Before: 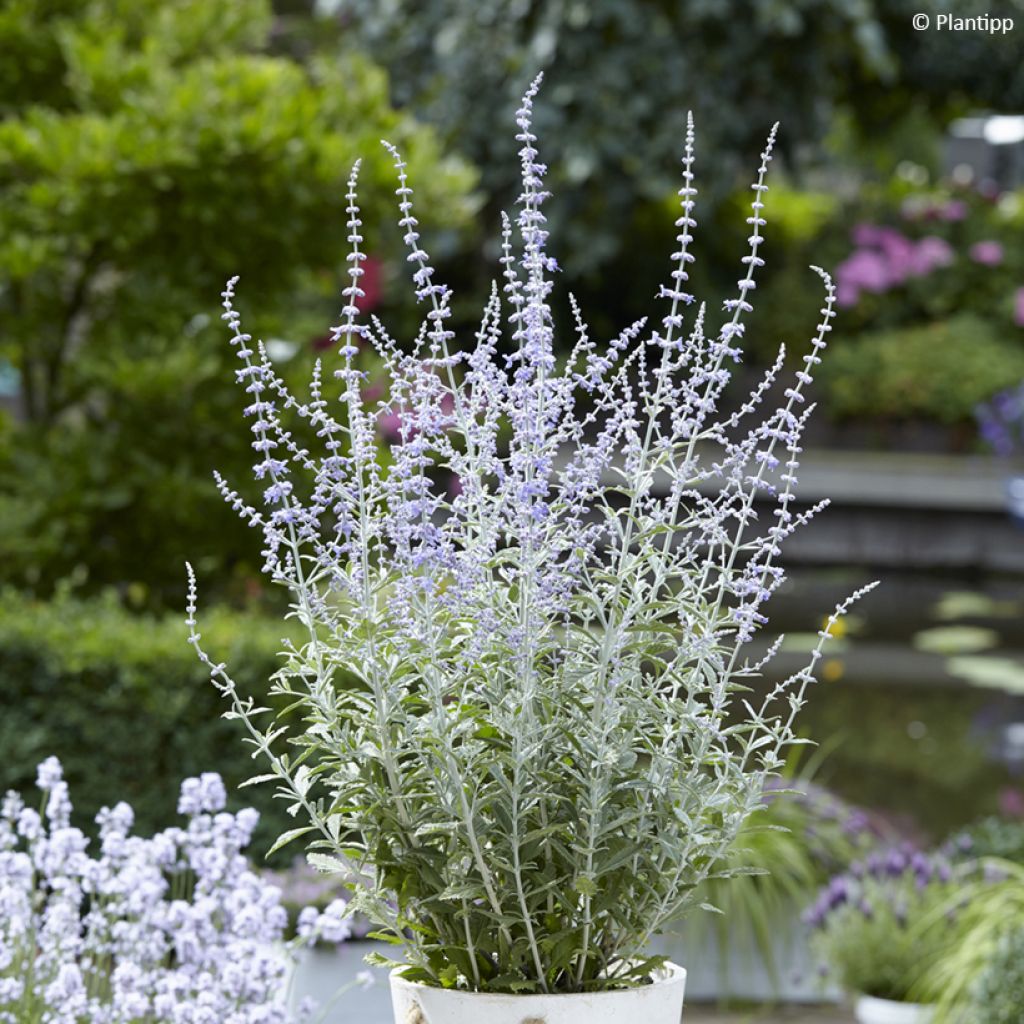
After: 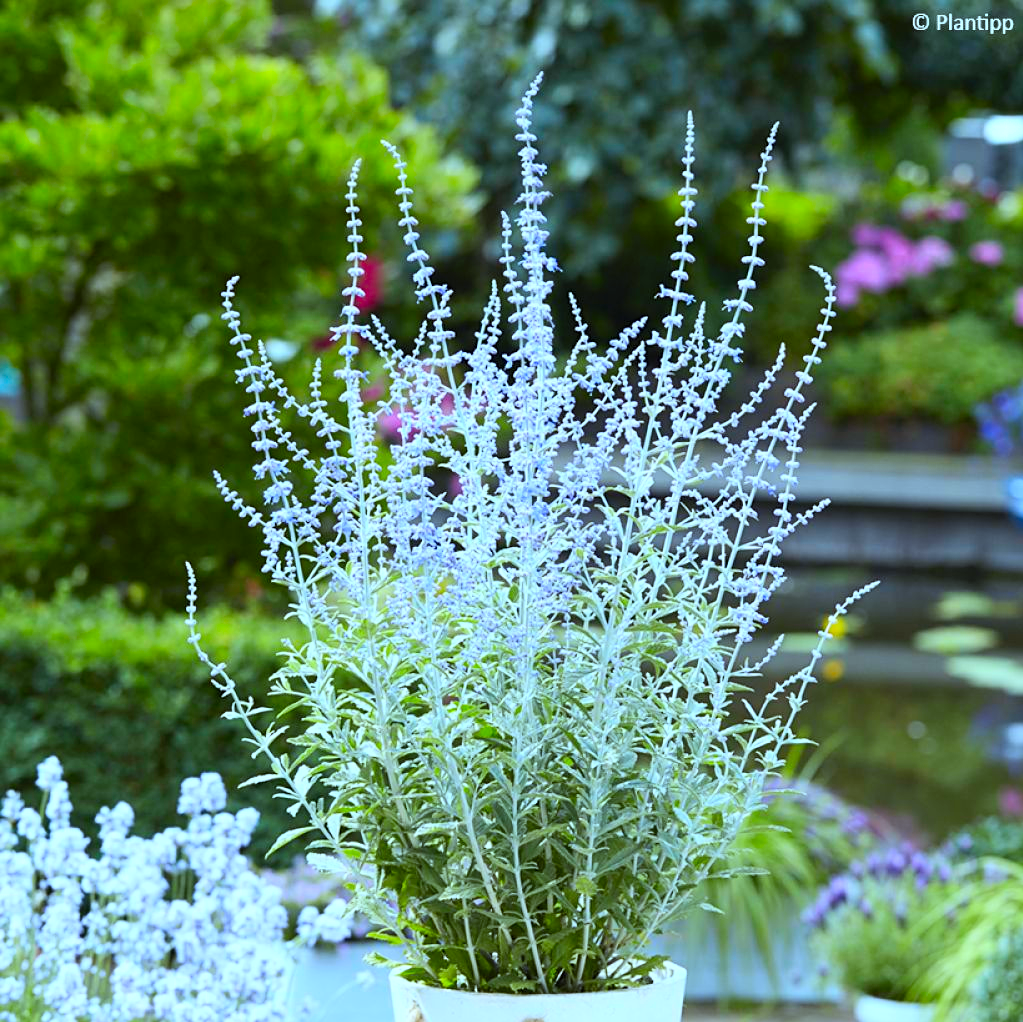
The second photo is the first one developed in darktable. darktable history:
color correction: highlights a* -9.83, highlights b* -21.78
contrast brightness saturation: contrast 0.203, brightness 0.194, saturation 0.809
crop: top 0.051%, bottom 0.124%
sharpen: amount 0.205
